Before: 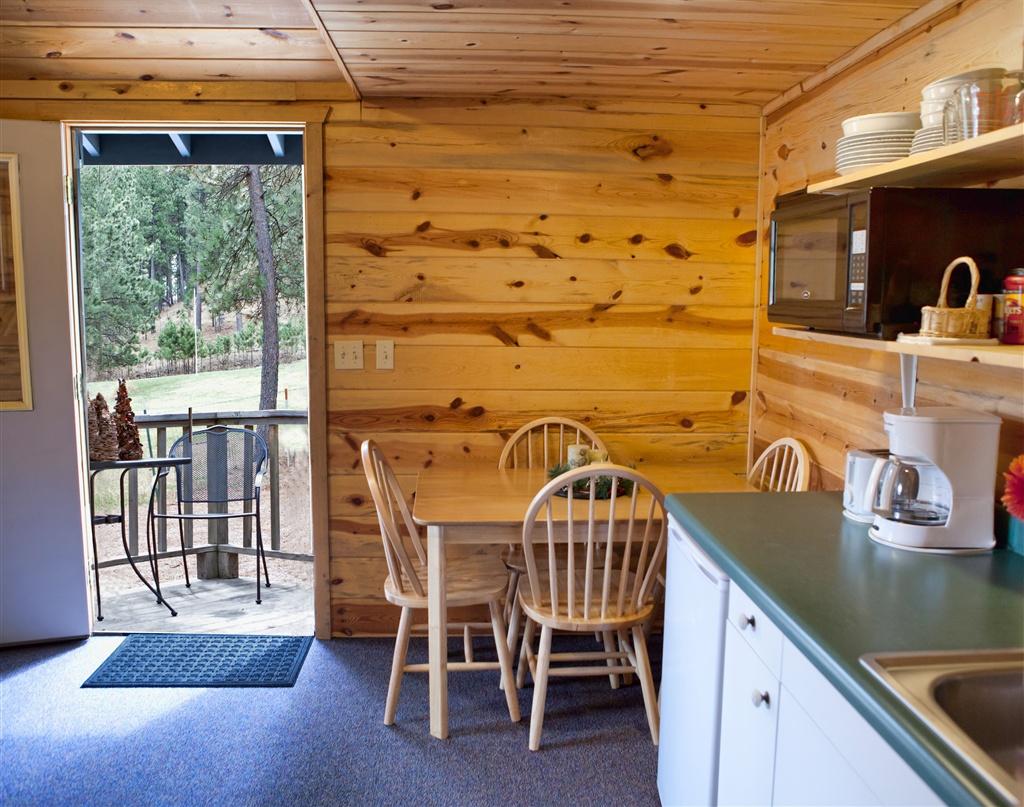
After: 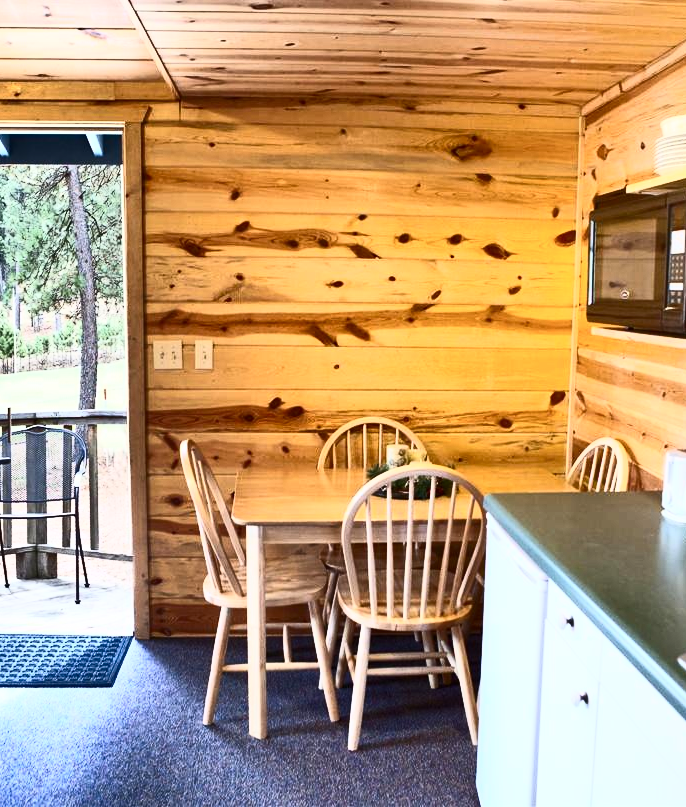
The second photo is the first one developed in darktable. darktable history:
contrast brightness saturation: contrast 0.624, brightness 0.337, saturation 0.138
crop and rotate: left 17.765%, right 15.229%
